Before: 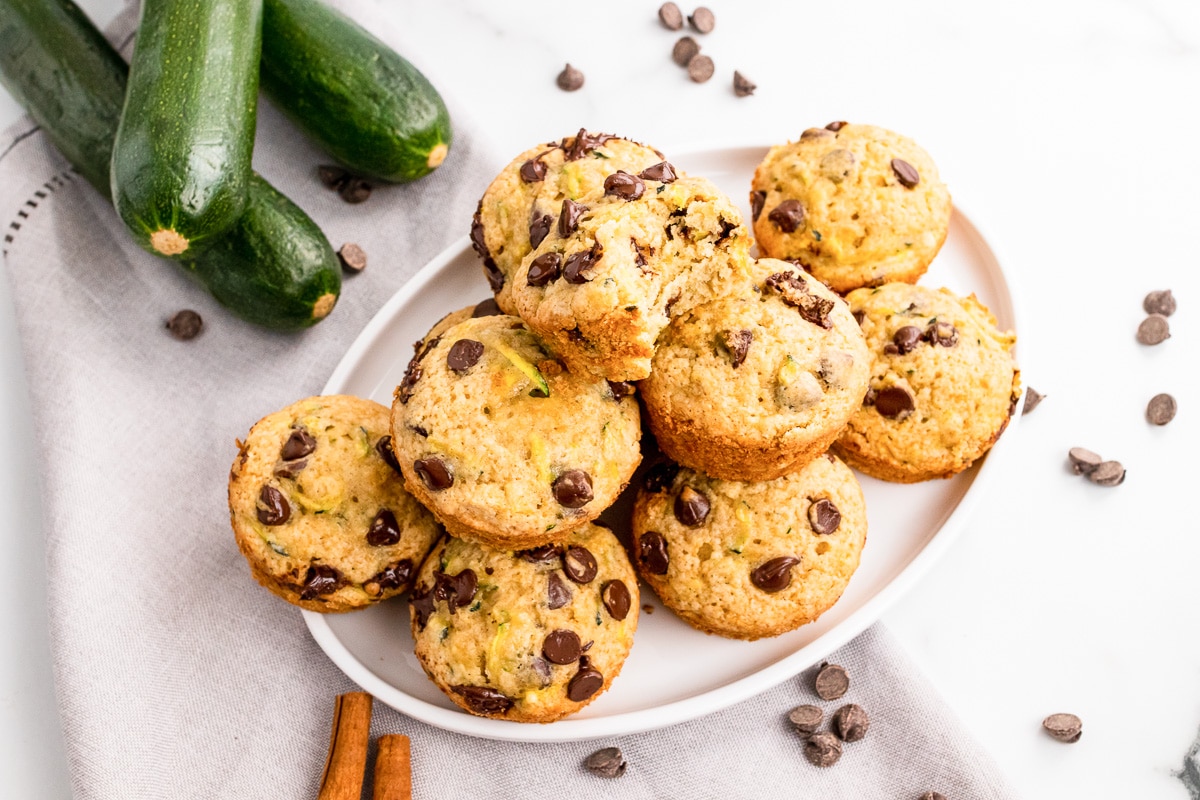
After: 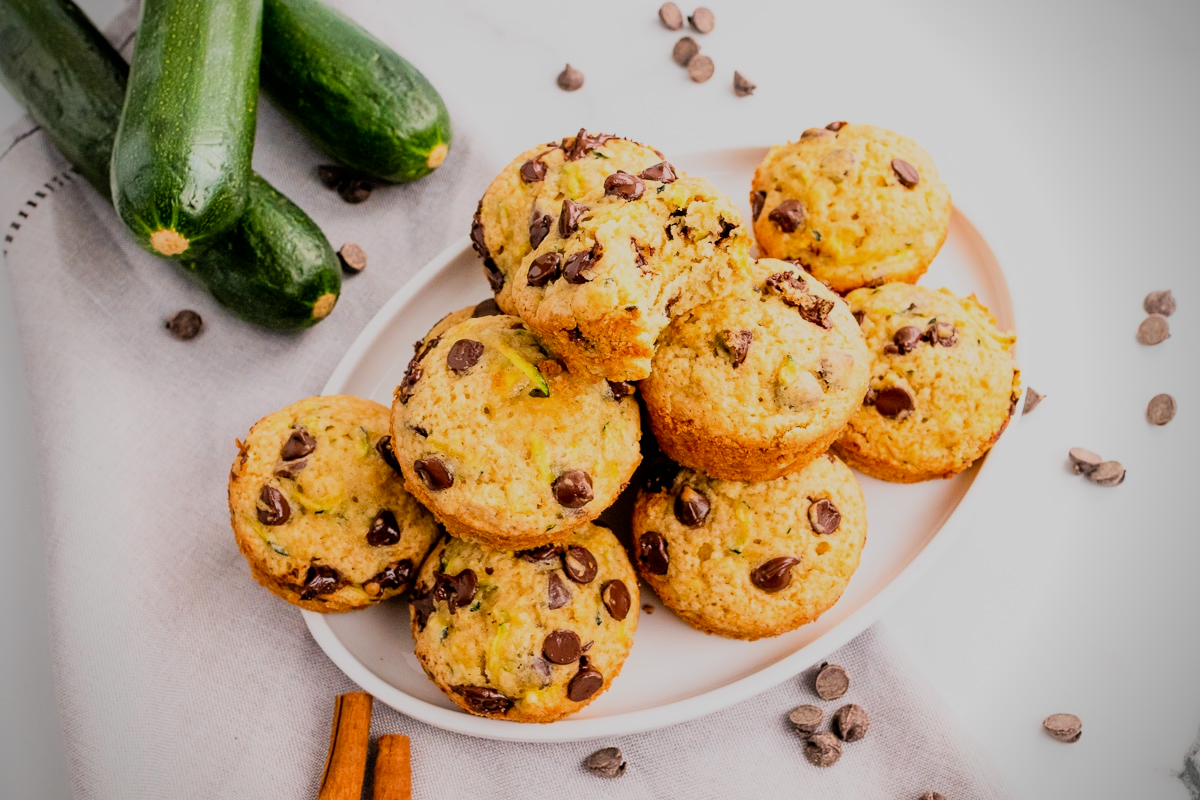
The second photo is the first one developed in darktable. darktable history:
vignetting: brightness -0.604, saturation -0.003
filmic rgb: black relative exposure -7.08 EV, white relative exposure 5.39 EV, hardness 3.03, color science v6 (2022)
contrast brightness saturation: contrast 0.04, saturation 0.151
